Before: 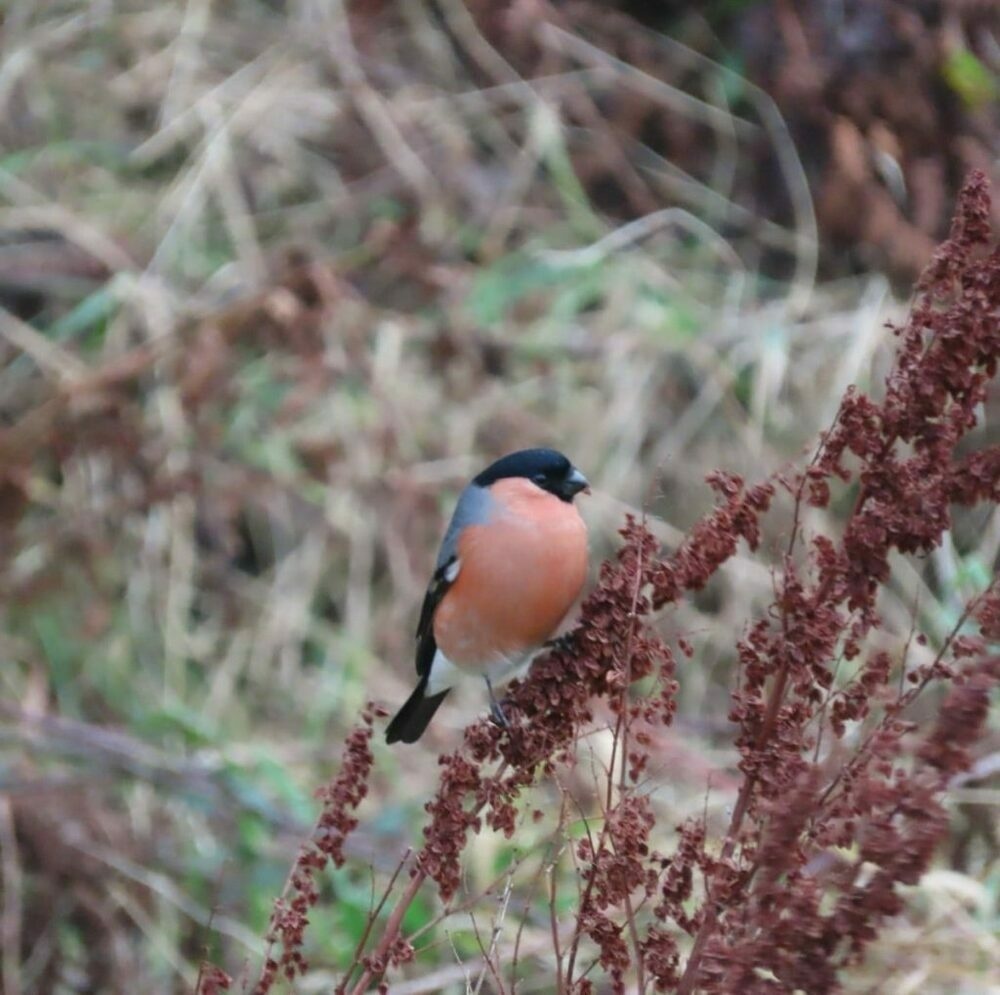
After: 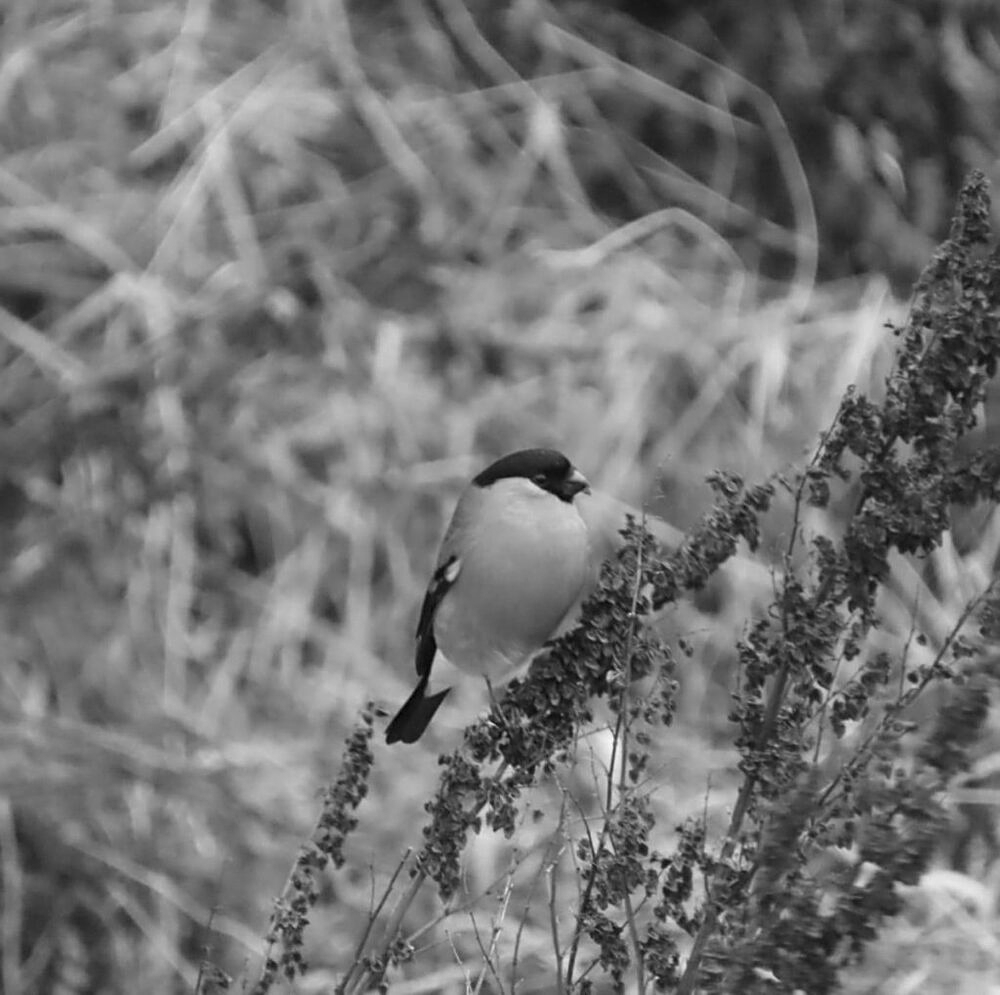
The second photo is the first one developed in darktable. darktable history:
sharpen: radius 2.529, amount 0.323
monochrome: on, module defaults
